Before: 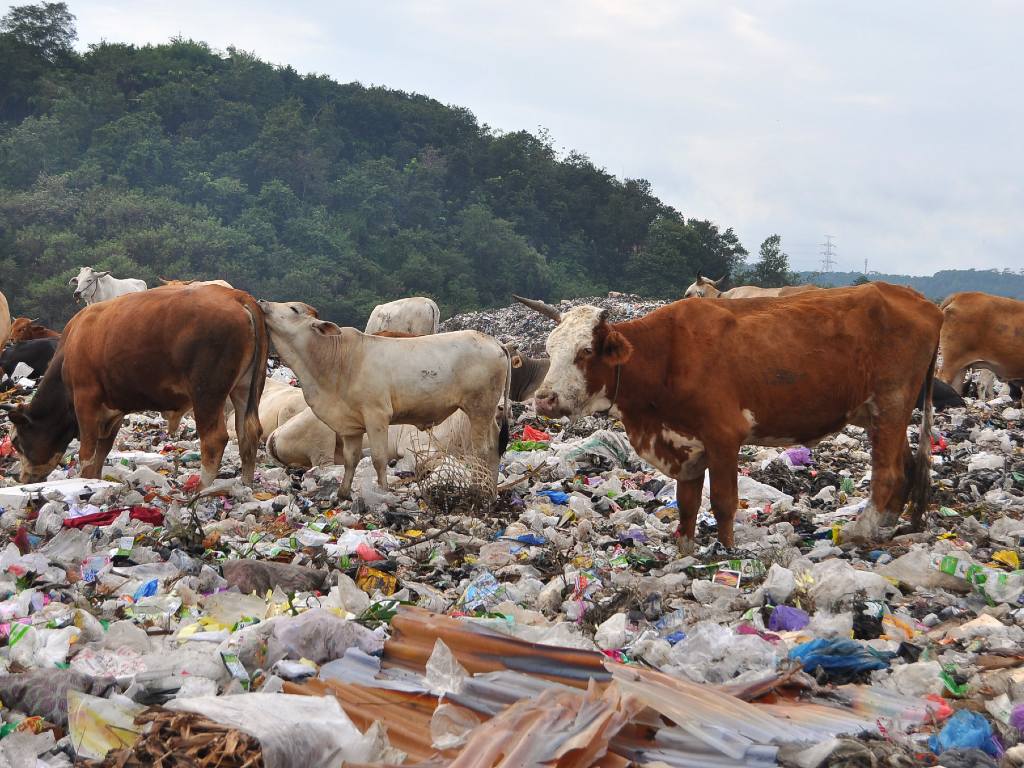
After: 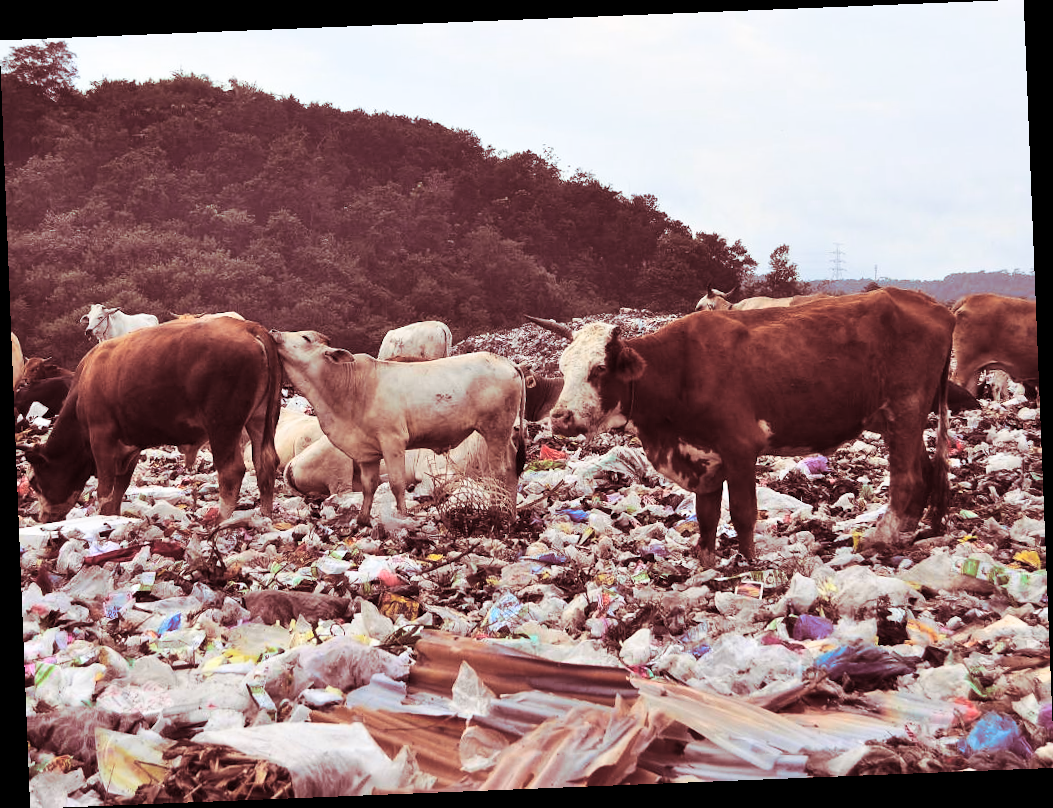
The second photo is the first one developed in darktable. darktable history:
contrast brightness saturation: contrast 0.24, brightness 0.09
rotate and perspective: rotation -2.29°, automatic cropping off
split-toning: highlights › saturation 0, balance -61.83
base curve: exposure shift 0, preserve colors none
